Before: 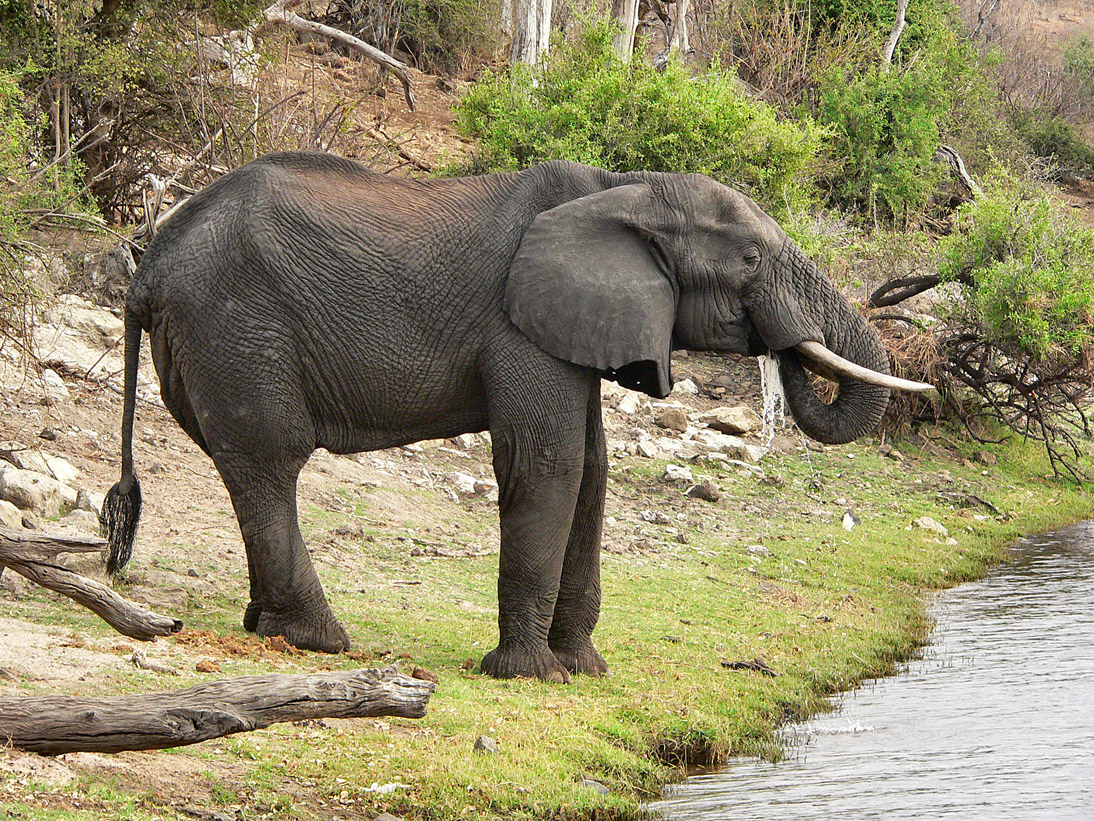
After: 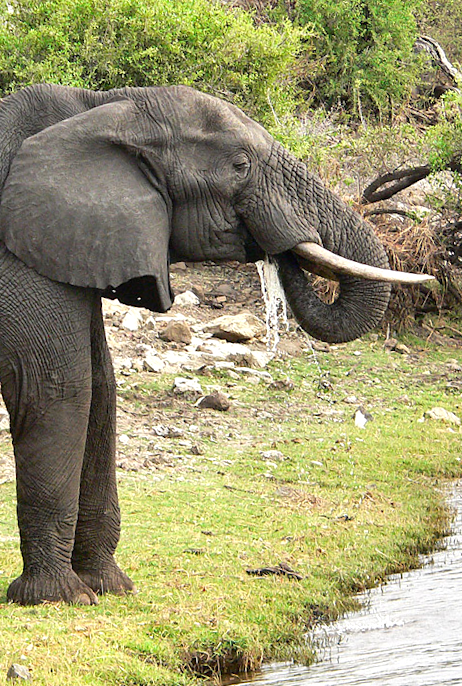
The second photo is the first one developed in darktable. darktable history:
exposure: exposure 0.3 EV, compensate highlight preservation false
crop: left 45.721%, top 13.393%, right 14.118%, bottom 10.01%
rotate and perspective: rotation -4.98°, automatic cropping off
